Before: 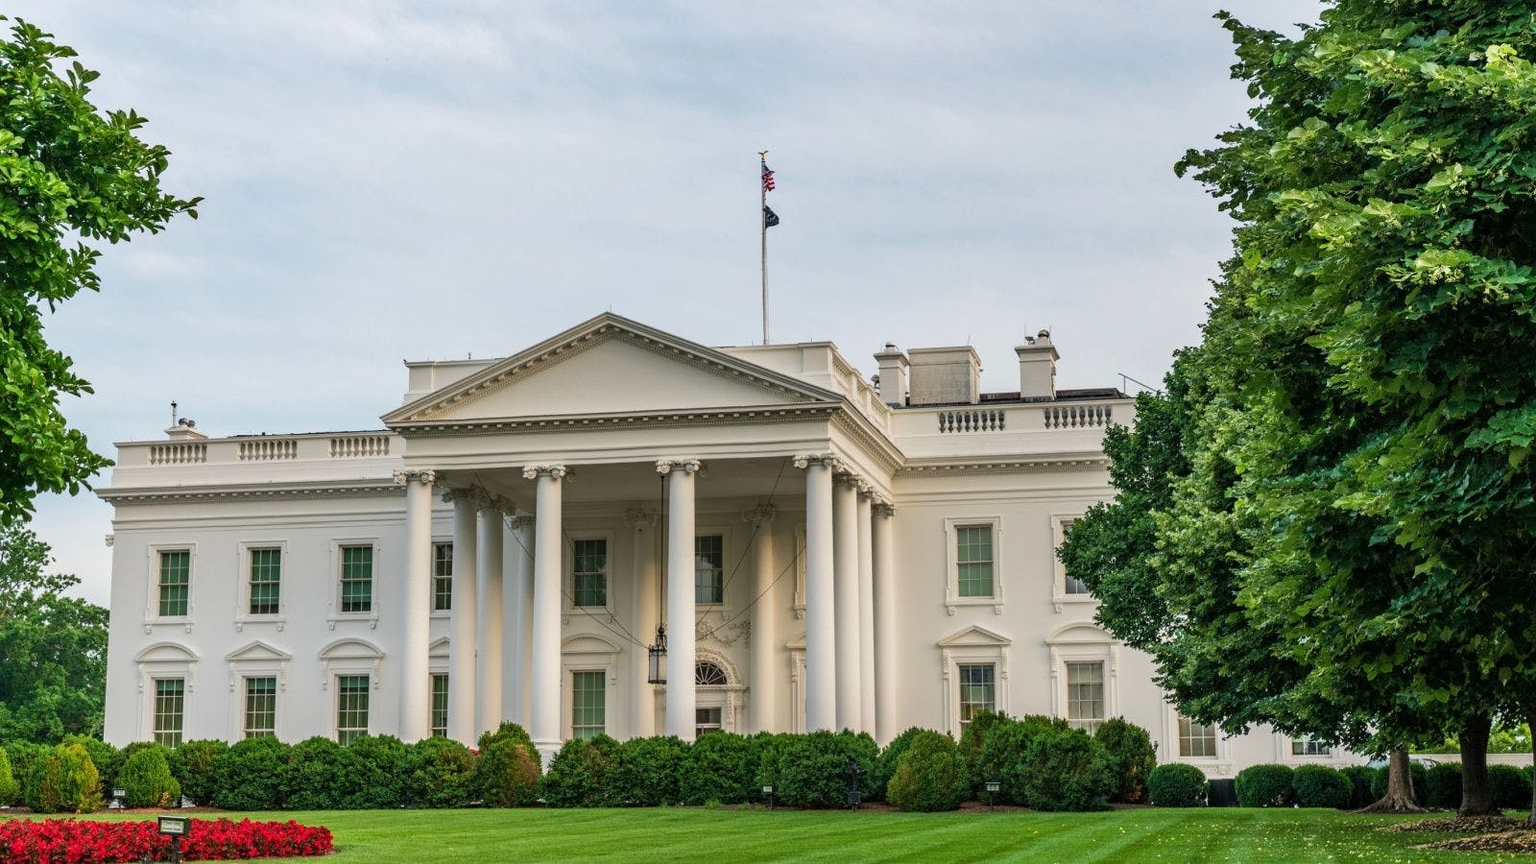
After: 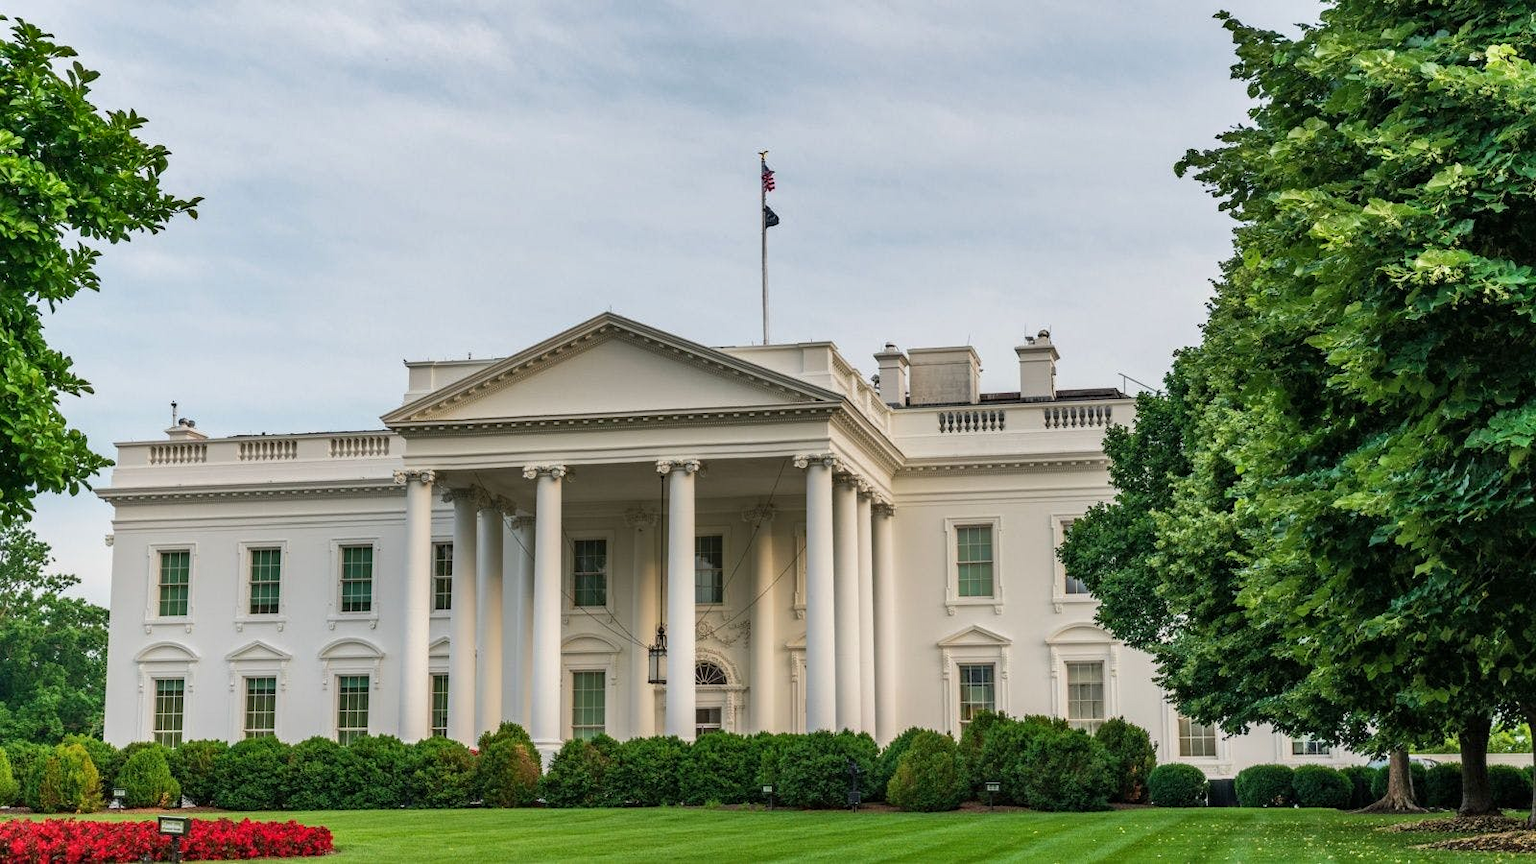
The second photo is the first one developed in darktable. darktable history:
shadows and highlights: radius 266.76, soften with gaussian
